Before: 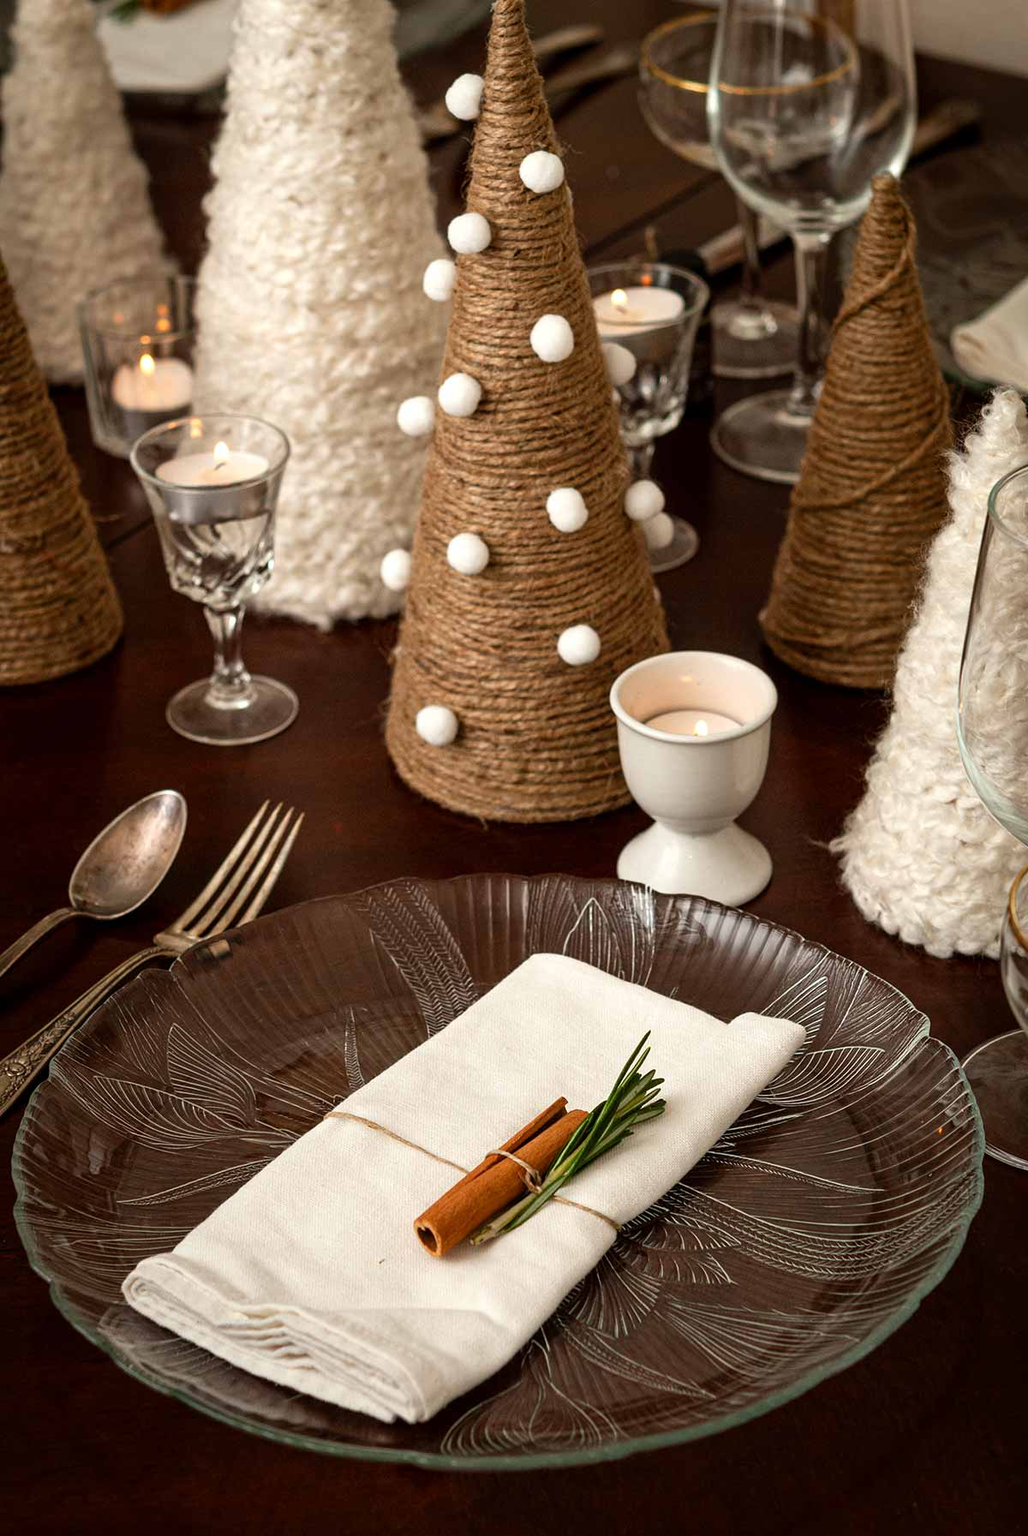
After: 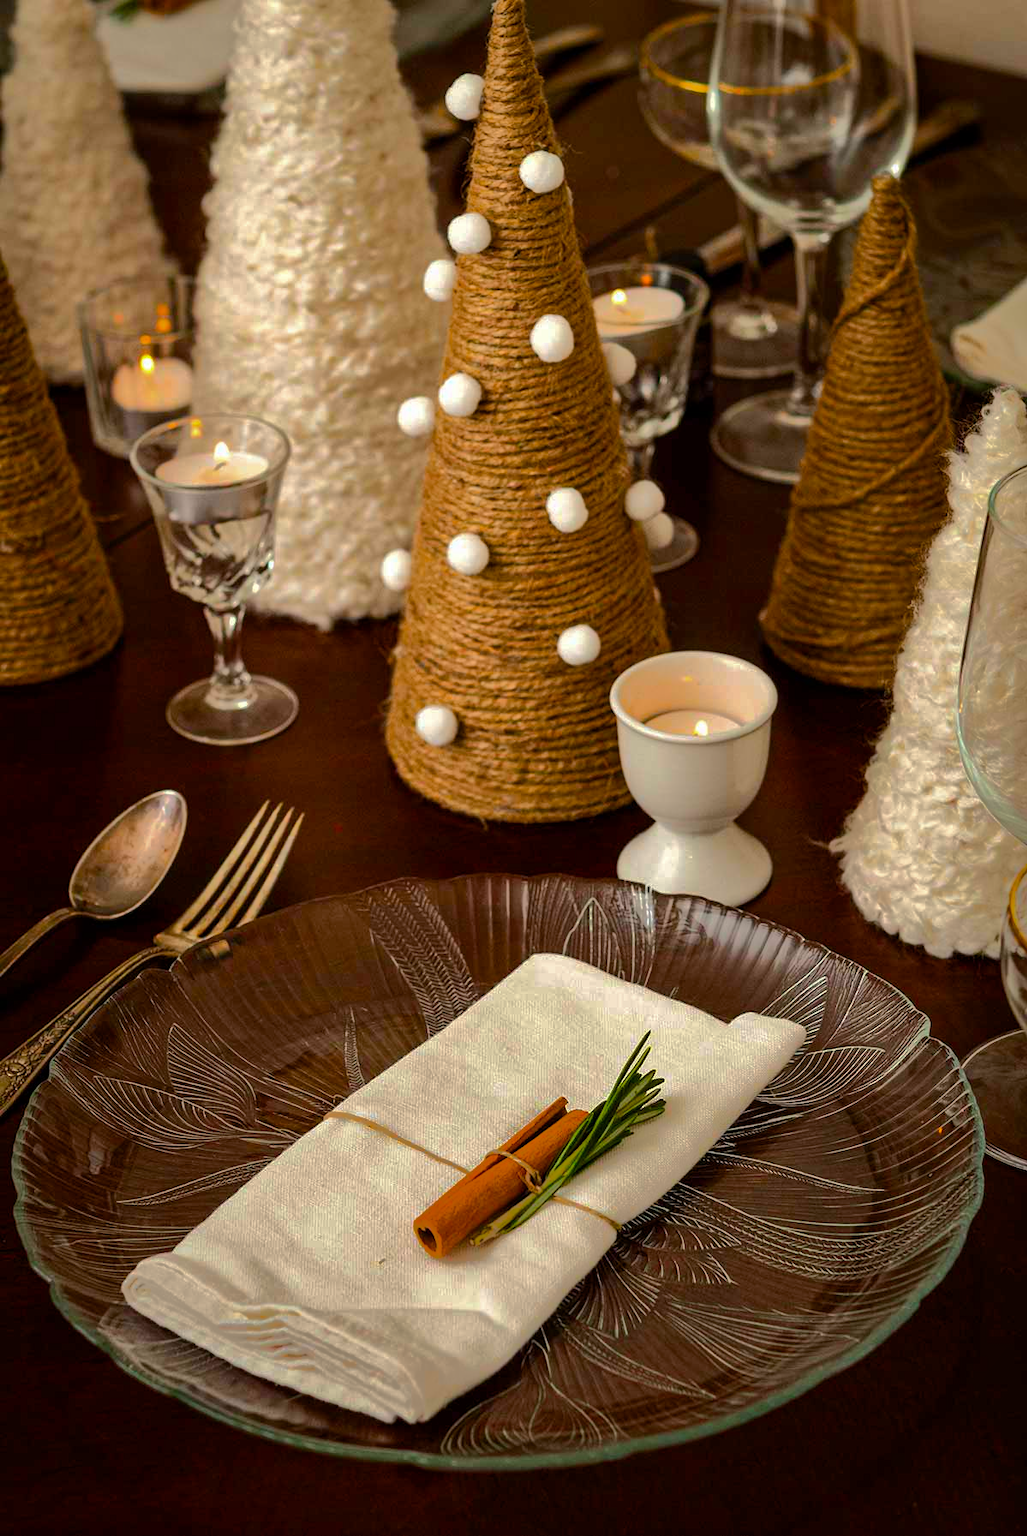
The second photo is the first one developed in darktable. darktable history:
shadows and highlights: shadows -19.91, highlights -73.15
color balance rgb: linear chroma grading › global chroma 15%, perceptual saturation grading › global saturation 30%
